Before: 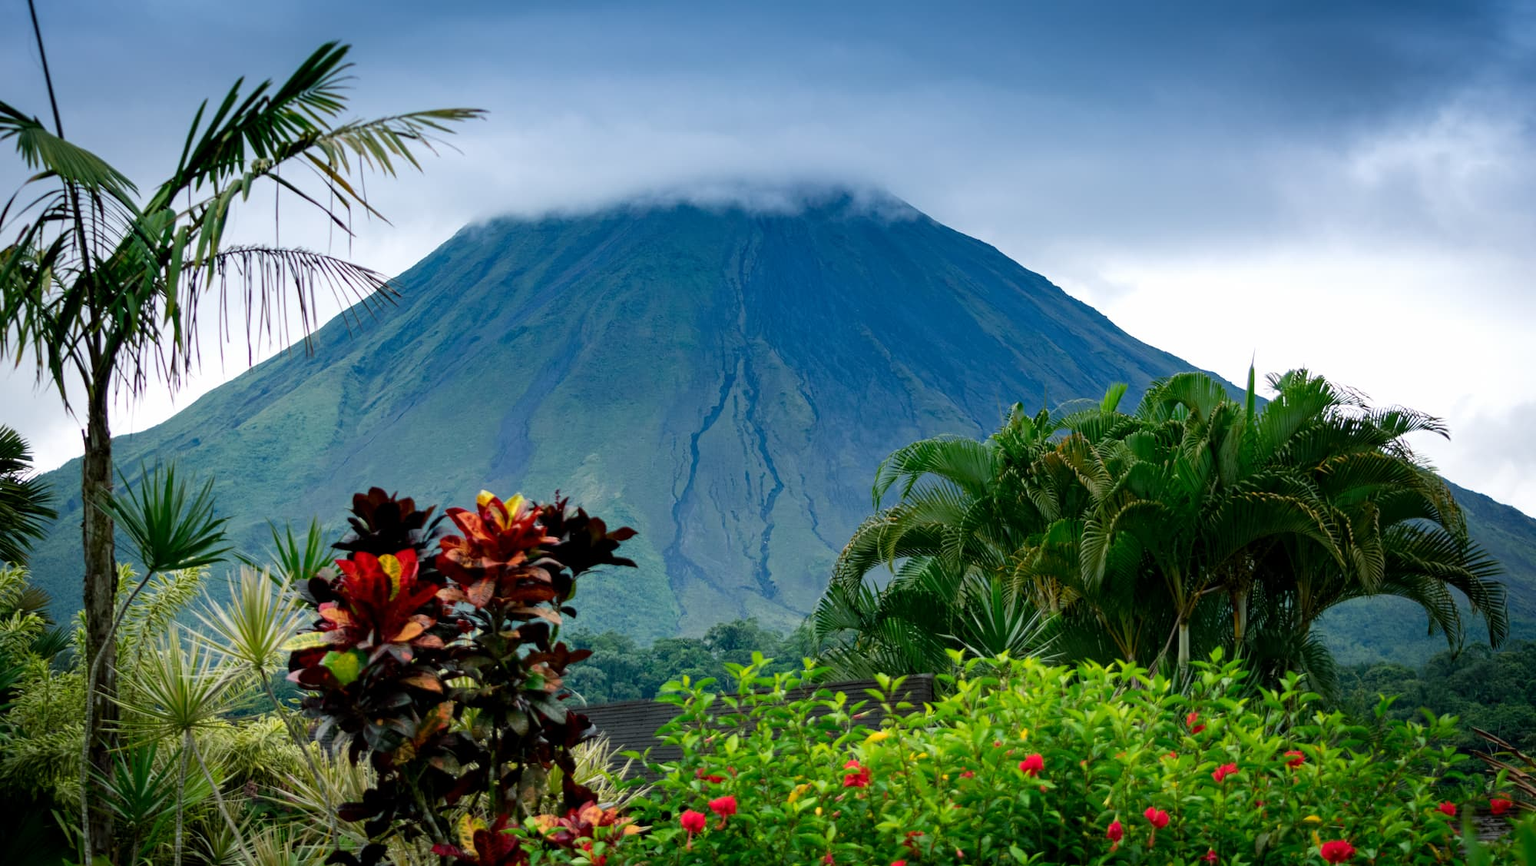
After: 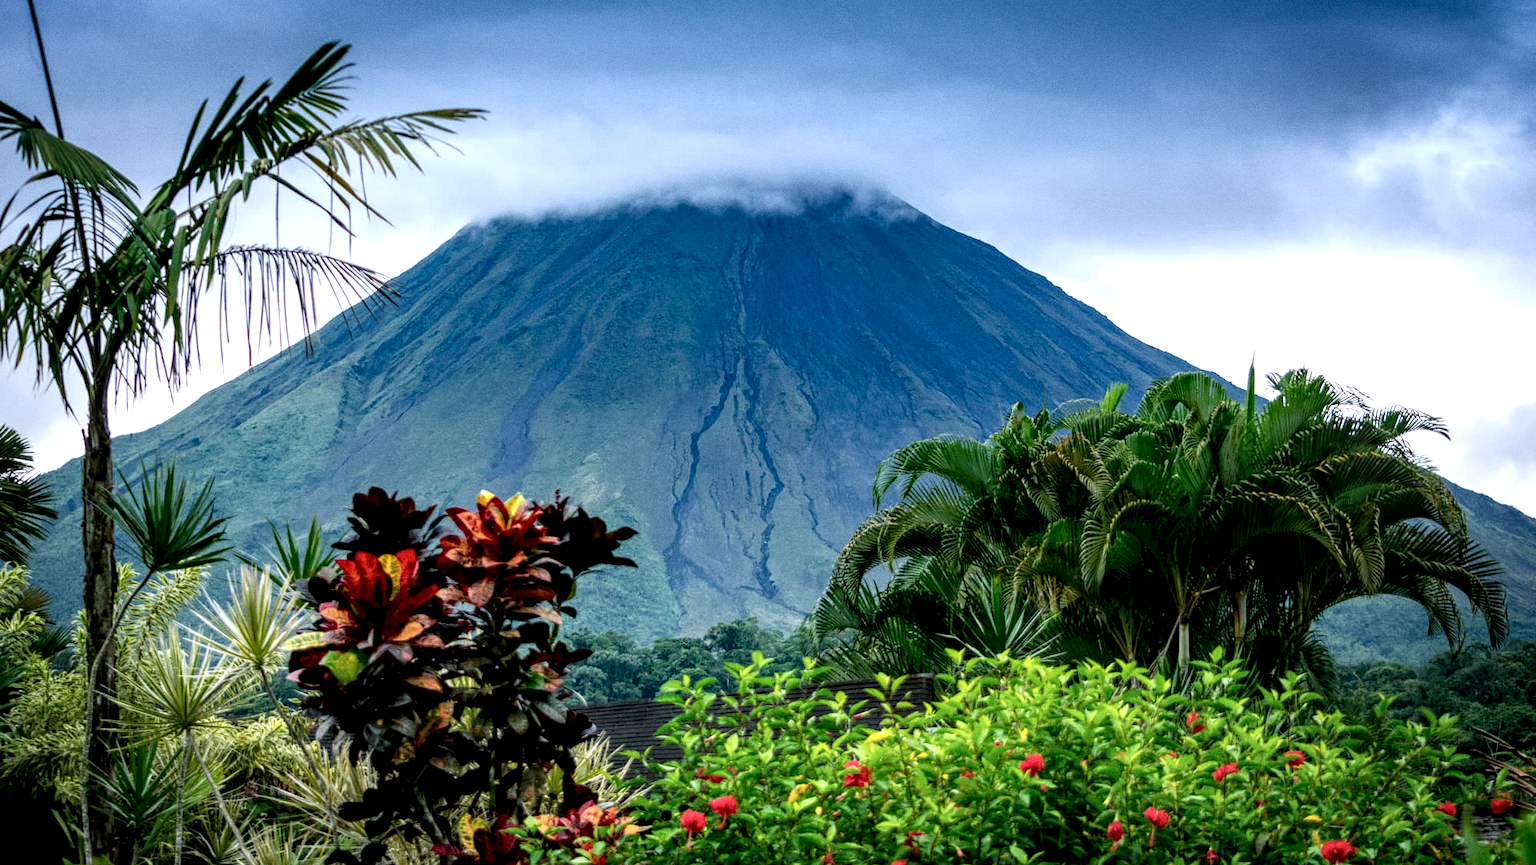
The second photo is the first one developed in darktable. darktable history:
grain: strength 26%
exposure: black level correction 0.001, compensate highlight preservation false
local contrast: highlights 79%, shadows 56%, detail 175%, midtone range 0.428
white balance: red 0.984, blue 1.059
